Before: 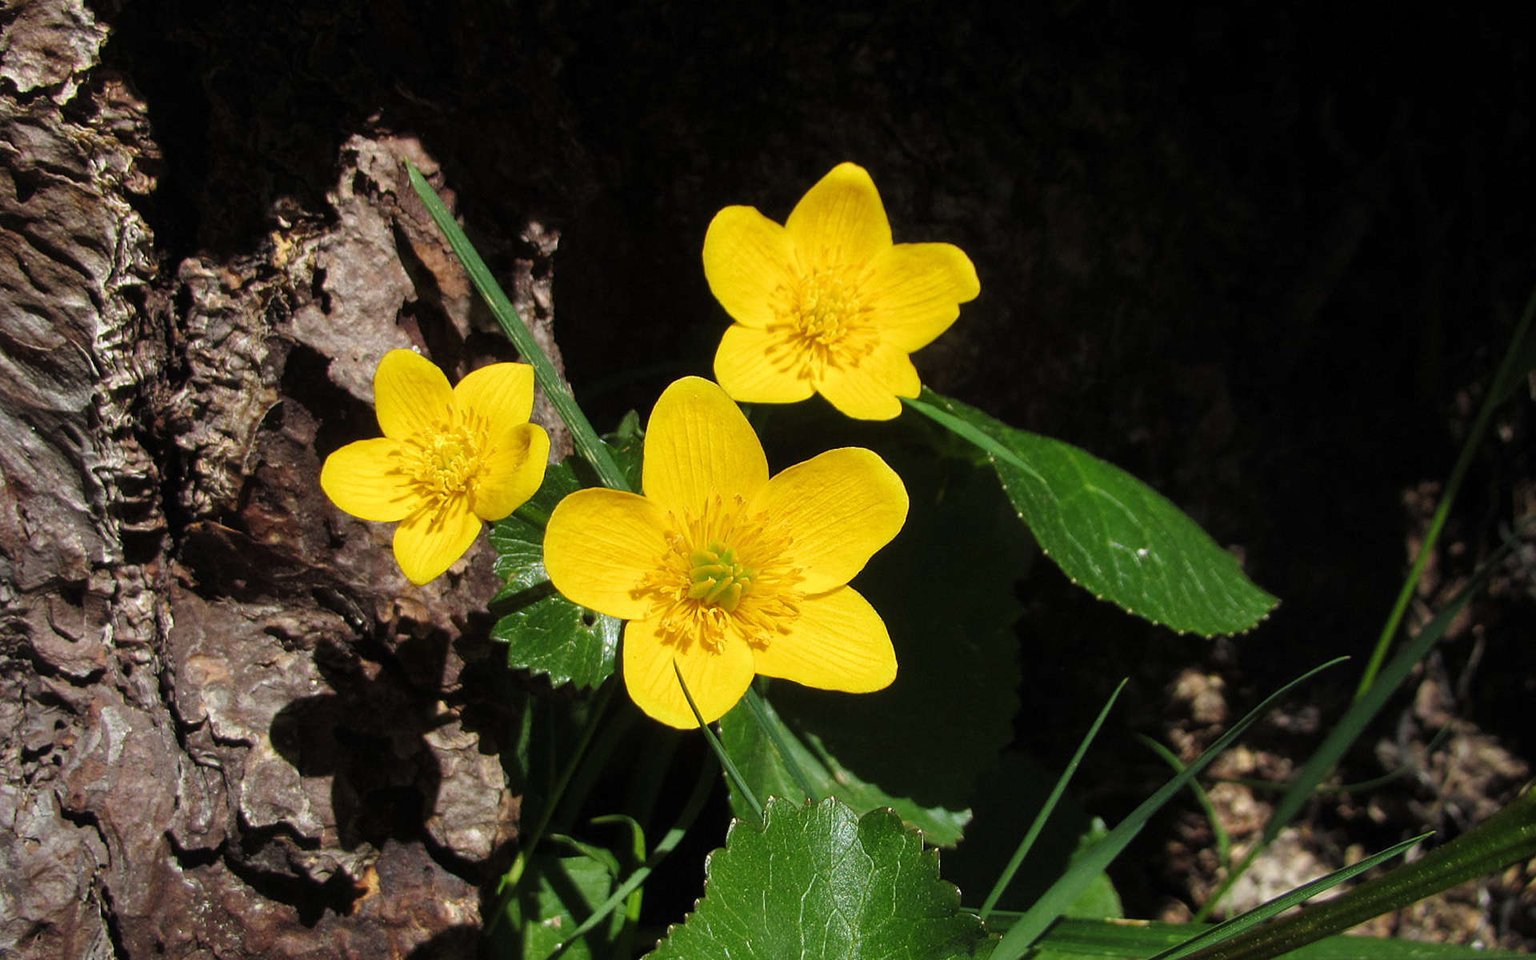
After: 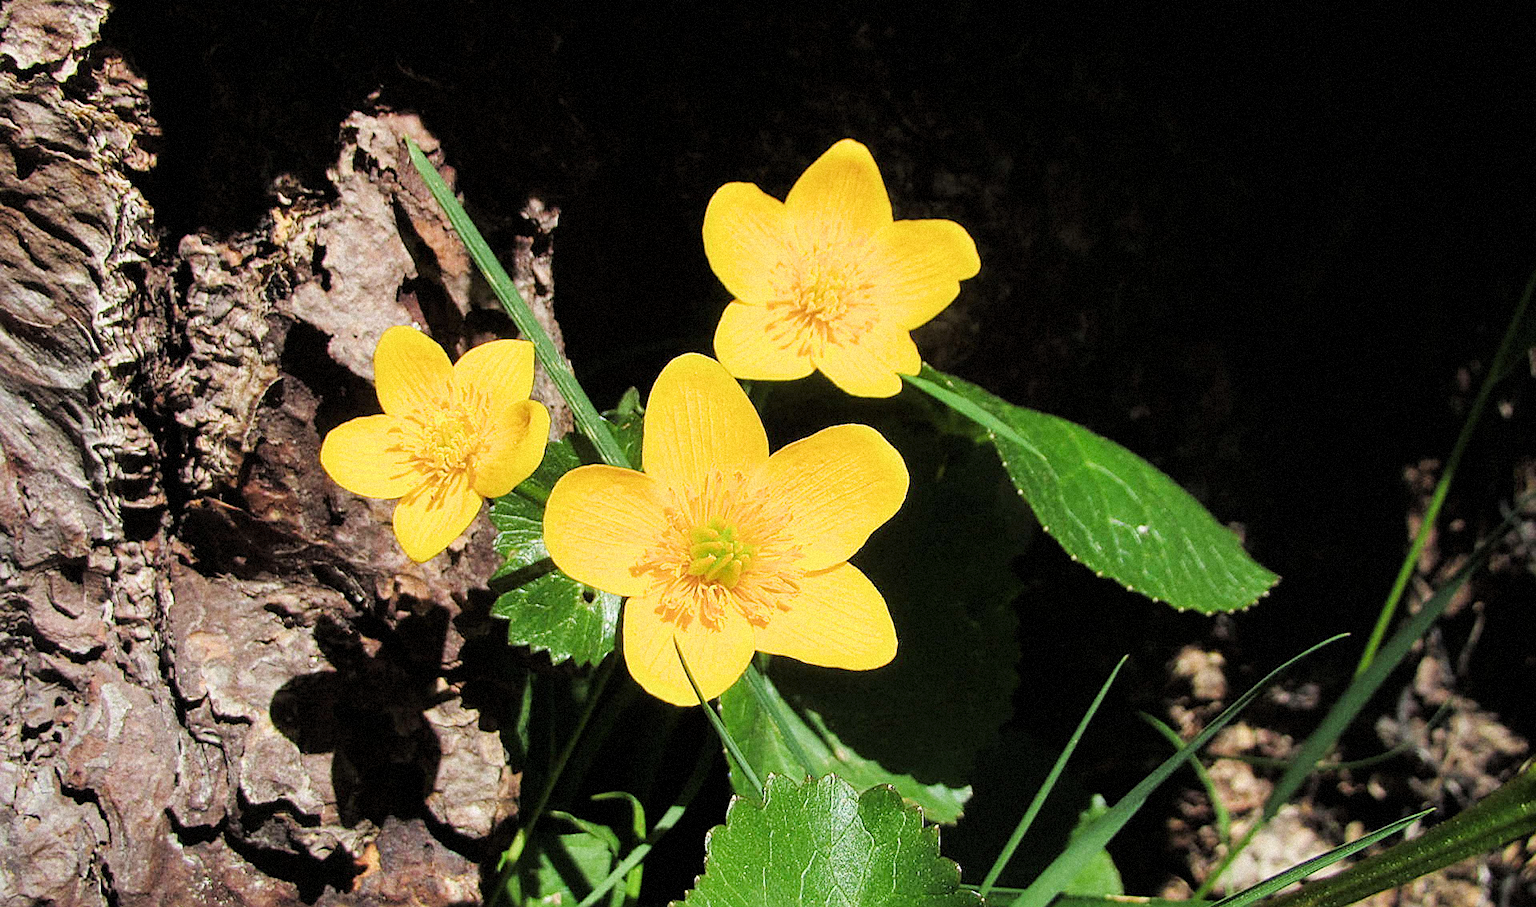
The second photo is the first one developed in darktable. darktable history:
crop and rotate: top 2.479%, bottom 3.018%
grain: mid-tones bias 0%
filmic rgb: black relative exposure -7.65 EV, white relative exposure 4.56 EV, hardness 3.61
sharpen: on, module defaults
exposure: exposure 1.2 EV, compensate highlight preservation false
